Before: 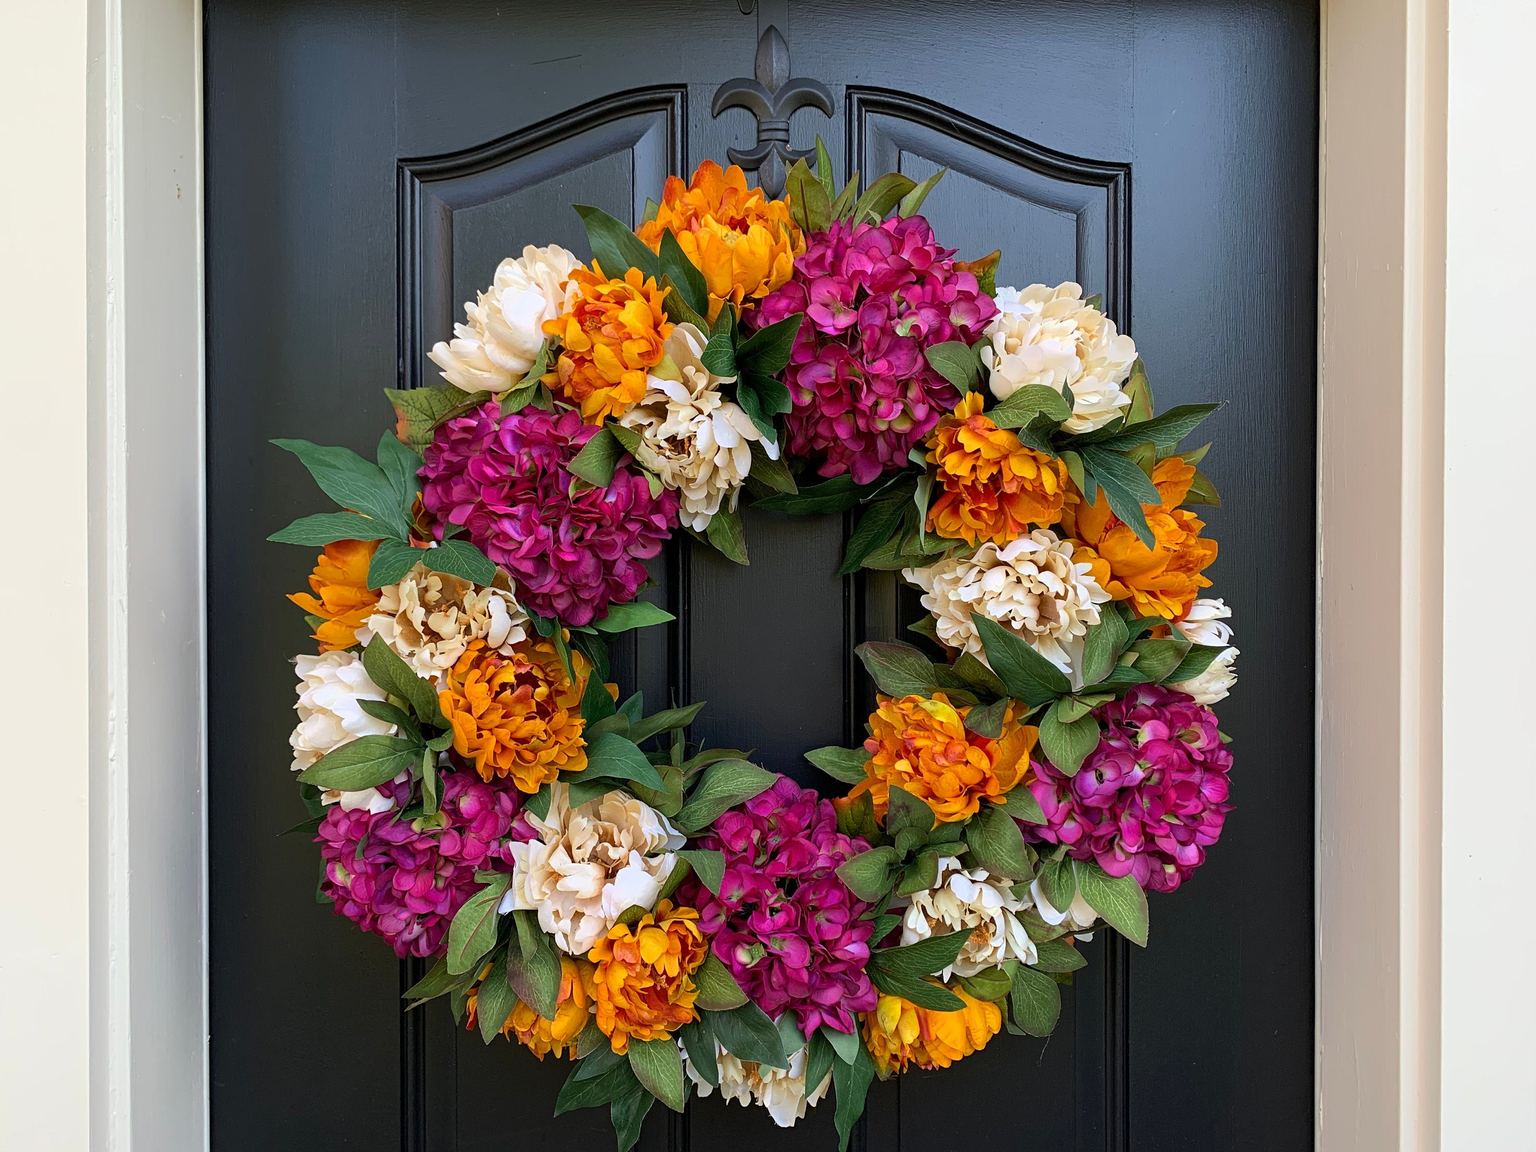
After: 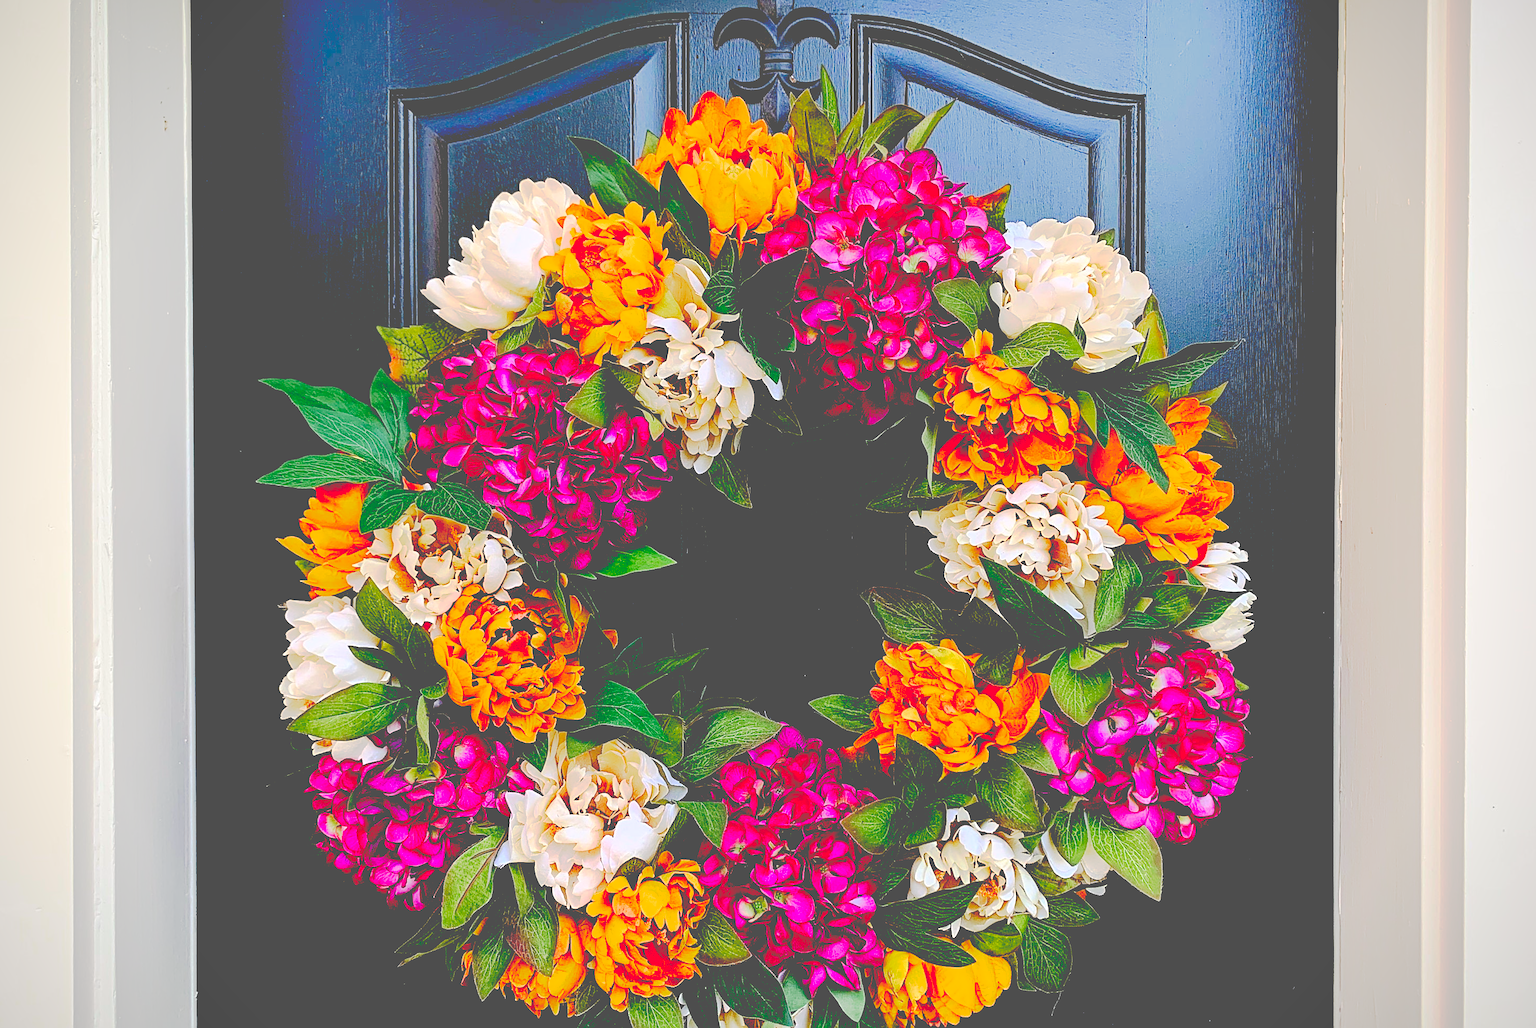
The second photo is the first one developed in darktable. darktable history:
color balance rgb: highlights gain › luminance 0.44%, highlights gain › chroma 0.423%, highlights gain › hue 42.82°, linear chroma grading › shadows -6.533%, linear chroma grading › highlights -7.958%, linear chroma grading › global chroma -10.321%, linear chroma grading › mid-tones -7.966%, perceptual saturation grading › global saturation 0.665%, global vibrance 19.767%
base curve: curves: ch0 [(0.065, 0.026) (0.236, 0.358) (0.53, 0.546) (0.777, 0.841) (0.924, 0.992)], preserve colors none
vignetting: fall-off start 91.44%
contrast brightness saturation: contrast 0.03, brightness 0.066, saturation 0.126
crop: left 1.175%, top 6.199%, right 1.54%, bottom 6.922%
exposure: black level correction 0.009, exposure -0.165 EV, compensate exposure bias true, compensate highlight preservation false
sharpen: on, module defaults
levels: white 90.68%, levels [0, 0.43, 0.984]
